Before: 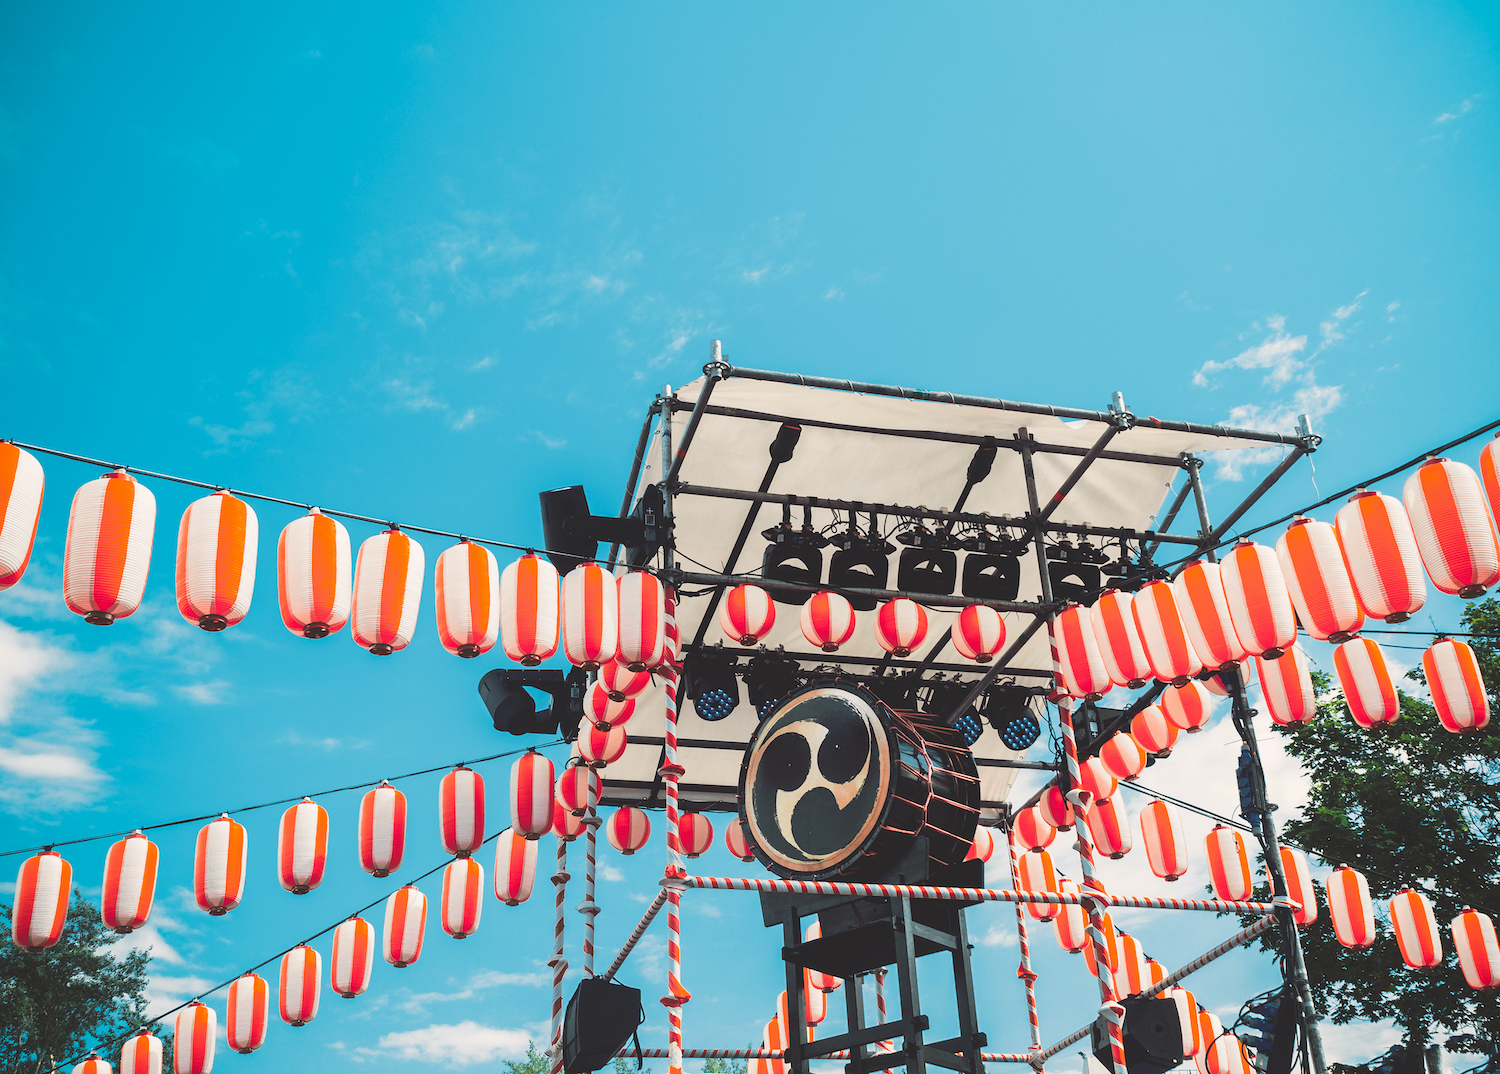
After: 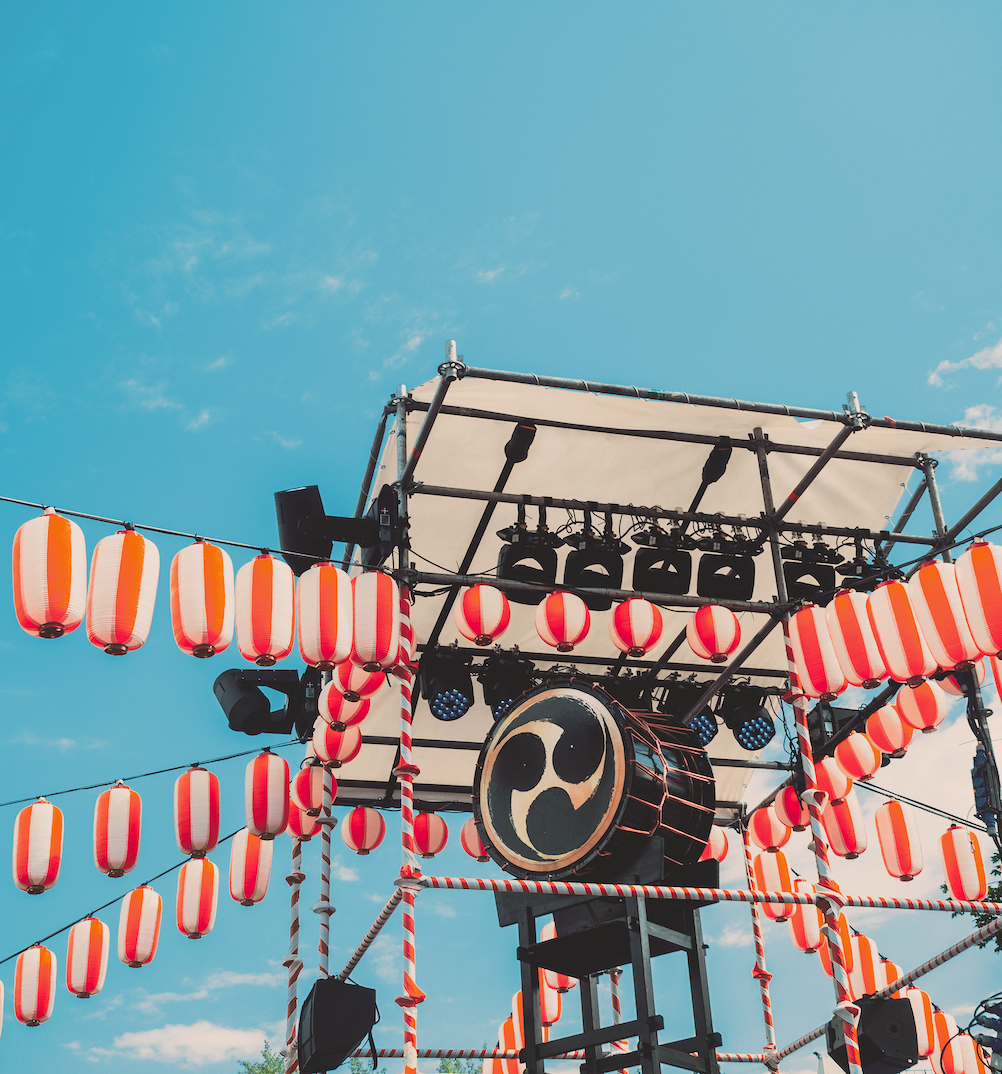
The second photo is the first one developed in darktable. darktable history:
crop and rotate: left 17.732%, right 15.423%
color correction: highlights a* 3.84, highlights b* 5.07
filmic rgb: black relative exposure -14.19 EV, white relative exposure 3.39 EV, hardness 7.89, preserve chrominance max RGB
